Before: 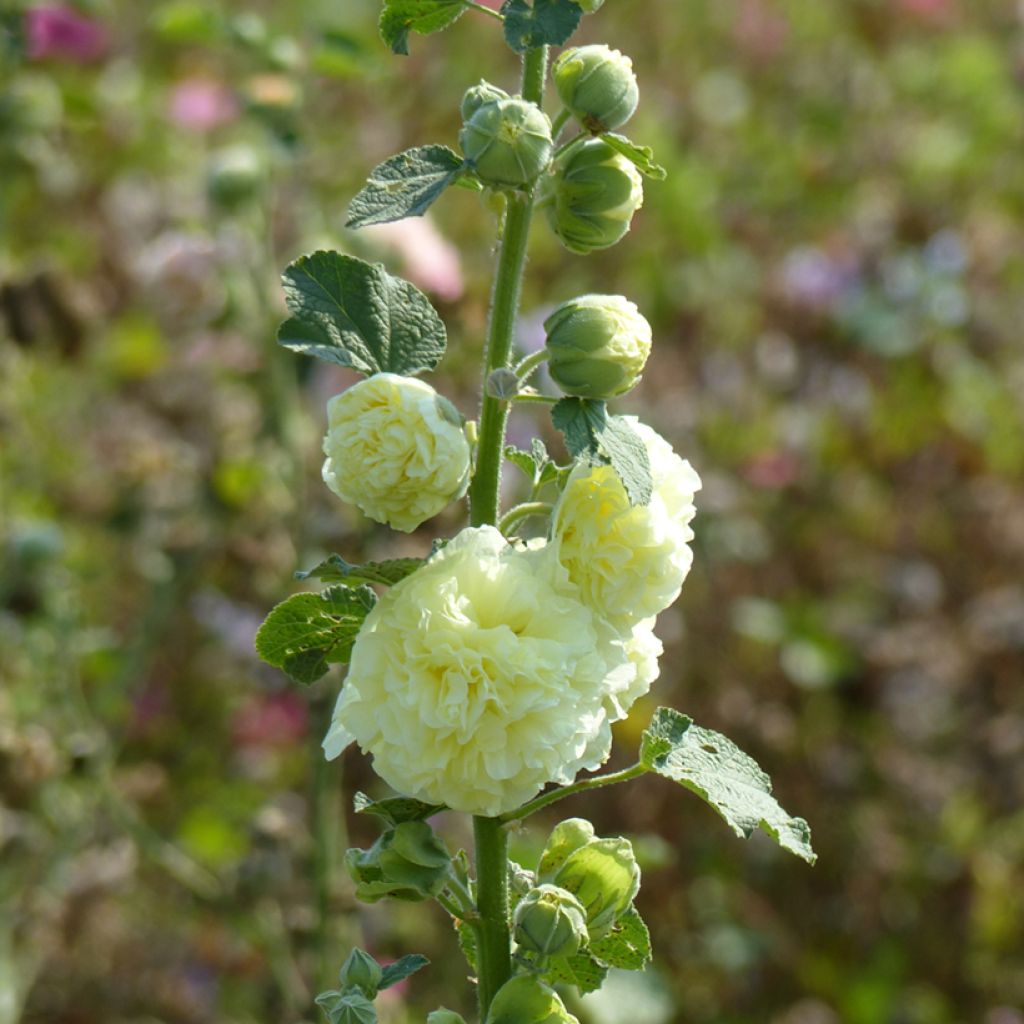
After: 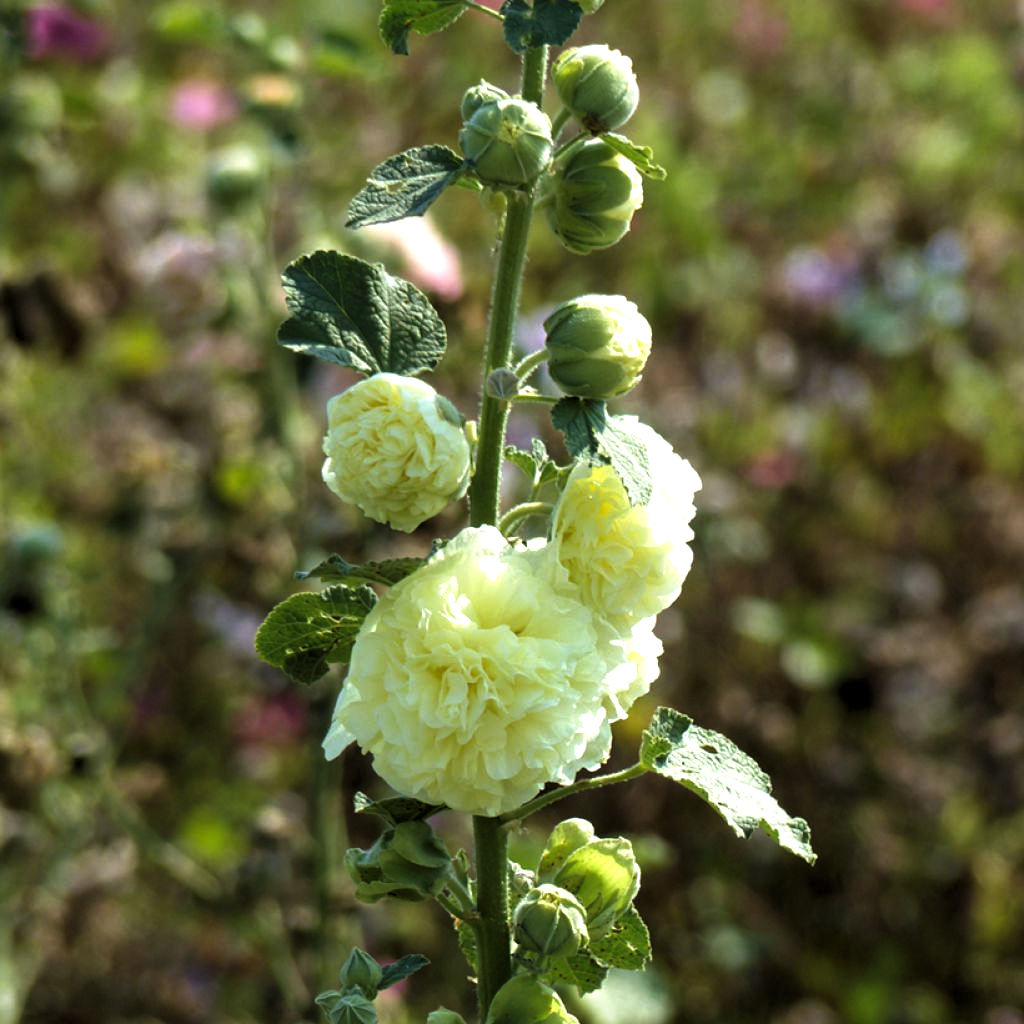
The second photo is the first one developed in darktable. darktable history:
velvia: on, module defaults
levels: white 99.91%, levels [0.129, 0.519, 0.867]
tone curve: curves: ch0 [(0, 0) (0.003, 0.003) (0.011, 0.011) (0.025, 0.025) (0.044, 0.044) (0.069, 0.069) (0.1, 0.099) (0.136, 0.135) (0.177, 0.176) (0.224, 0.223) (0.277, 0.275) (0.335, 0.333) (0.399, 0.396) (0.468, 0.465) (0.543, 0.541) (0.623, 0.622) (0.709, 0.708) (0.801, 0.8) (0.898, 0.897) (1, 1)], preserve colors none
